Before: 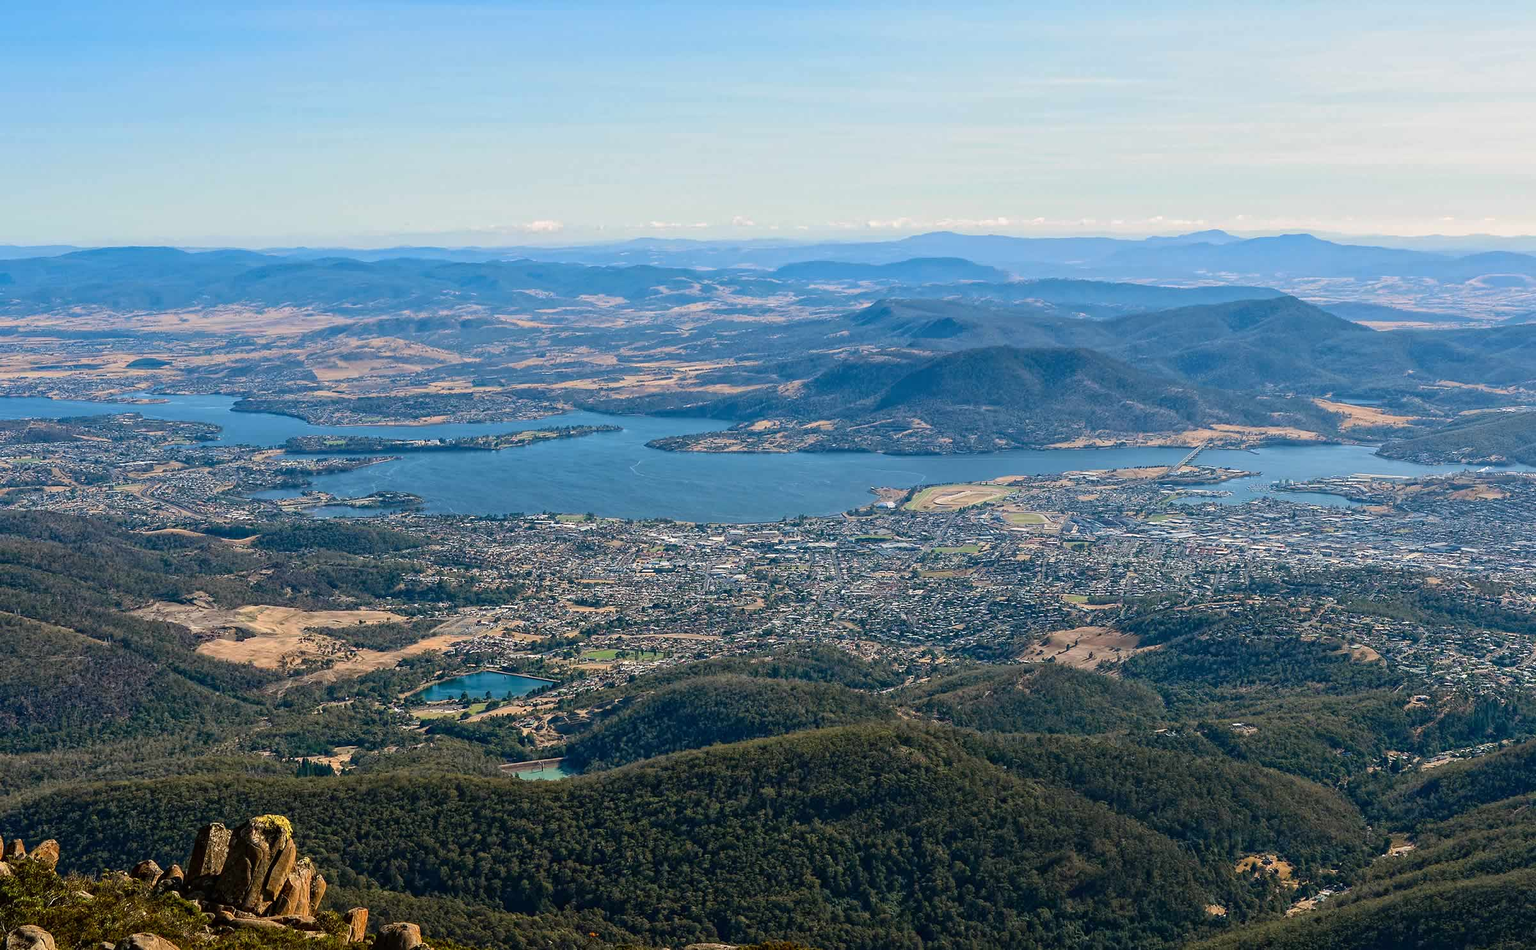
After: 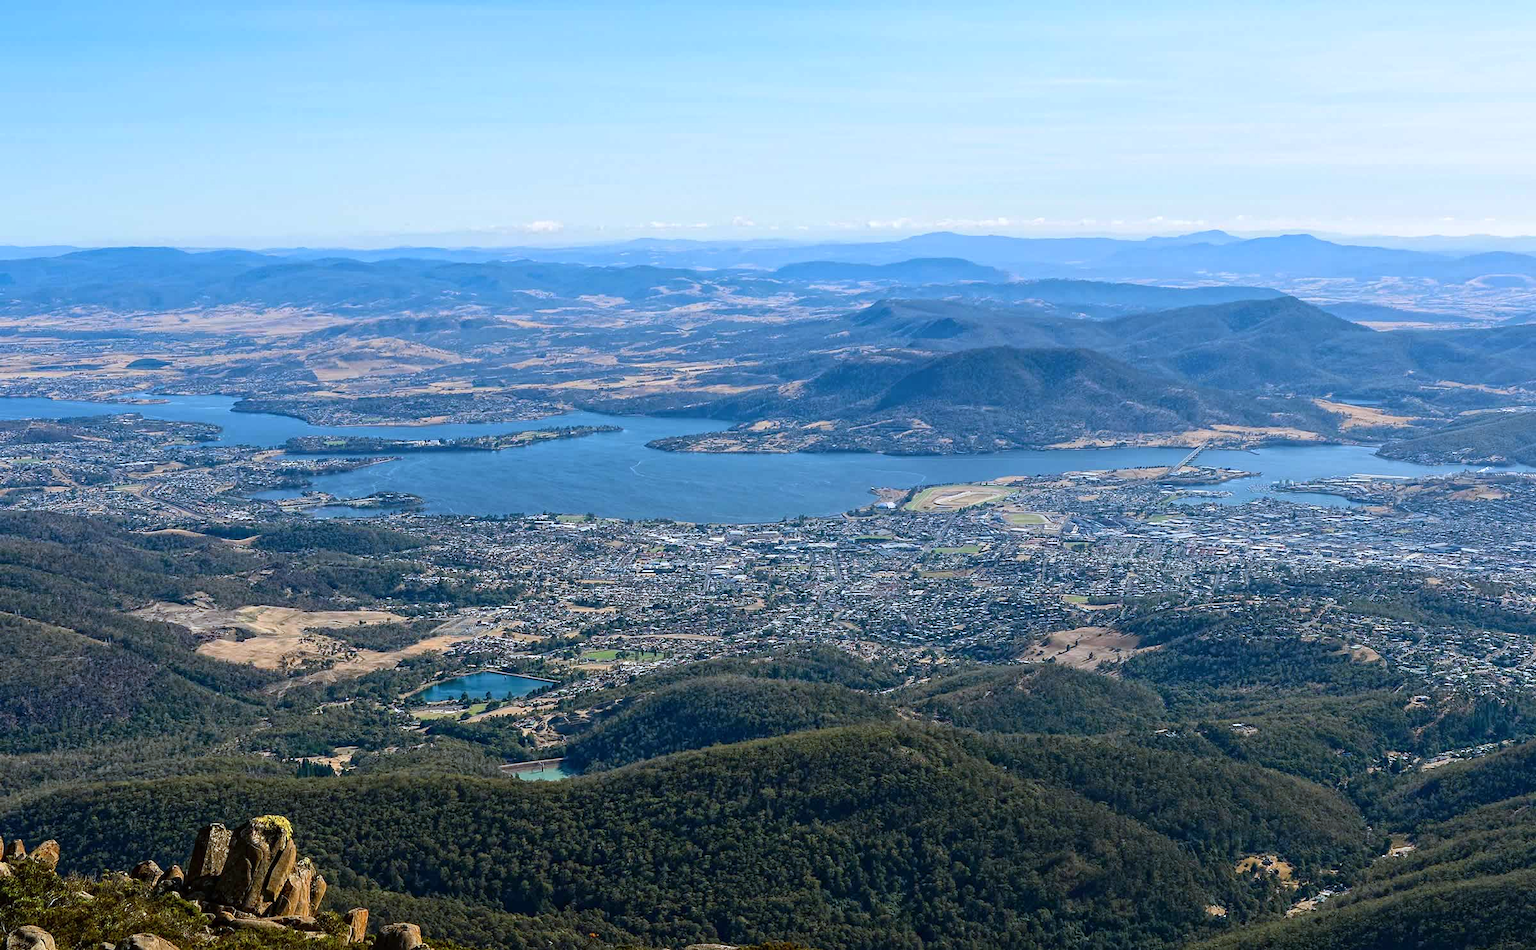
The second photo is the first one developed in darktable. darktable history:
white balance: red 0.924, blue 1.095
shadows and highlights: shadows -12.5, white point adjustment 4, highlights 28.33
